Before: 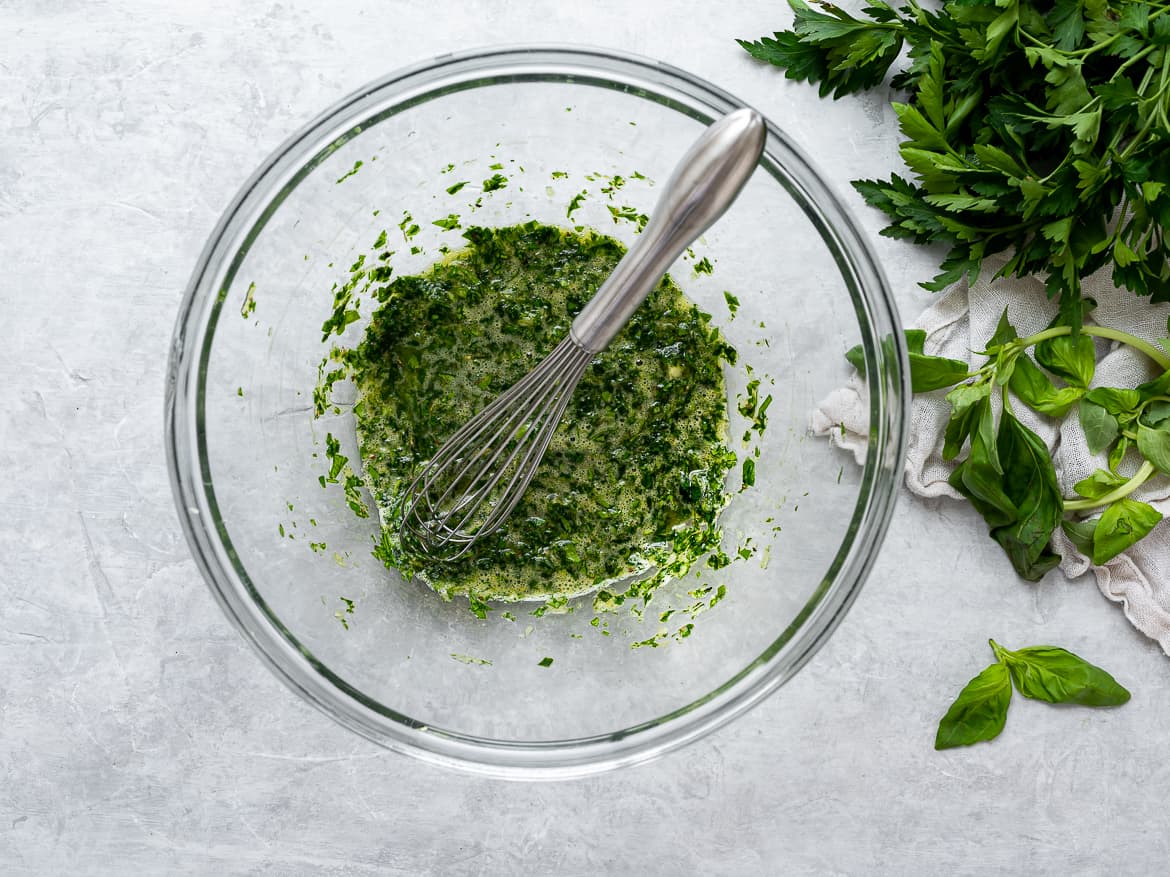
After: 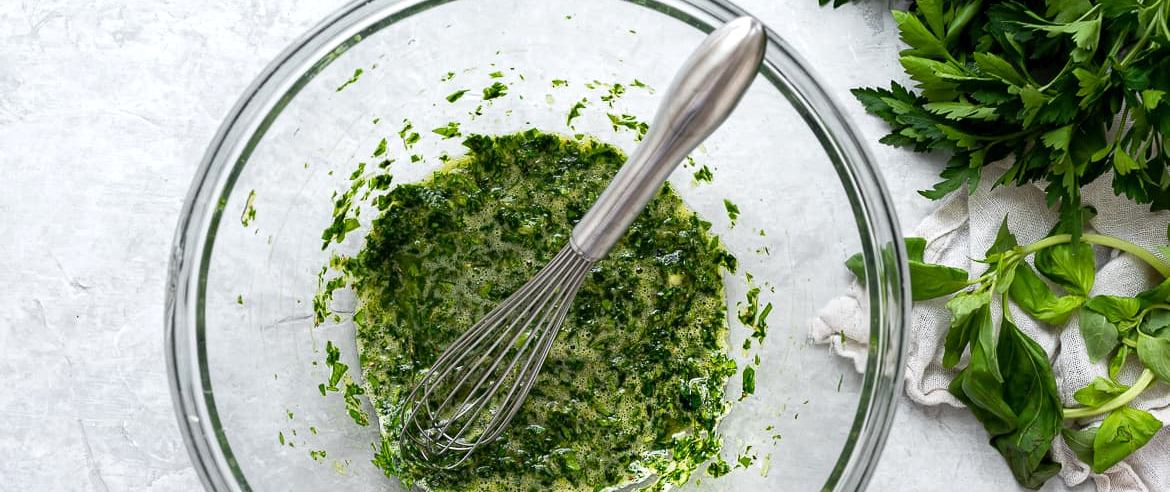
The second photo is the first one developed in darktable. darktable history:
exposure: exposure 0.197 EV, compensate highlight preservation false
crop and rotate: top 10.605%, bottom 33.274%
